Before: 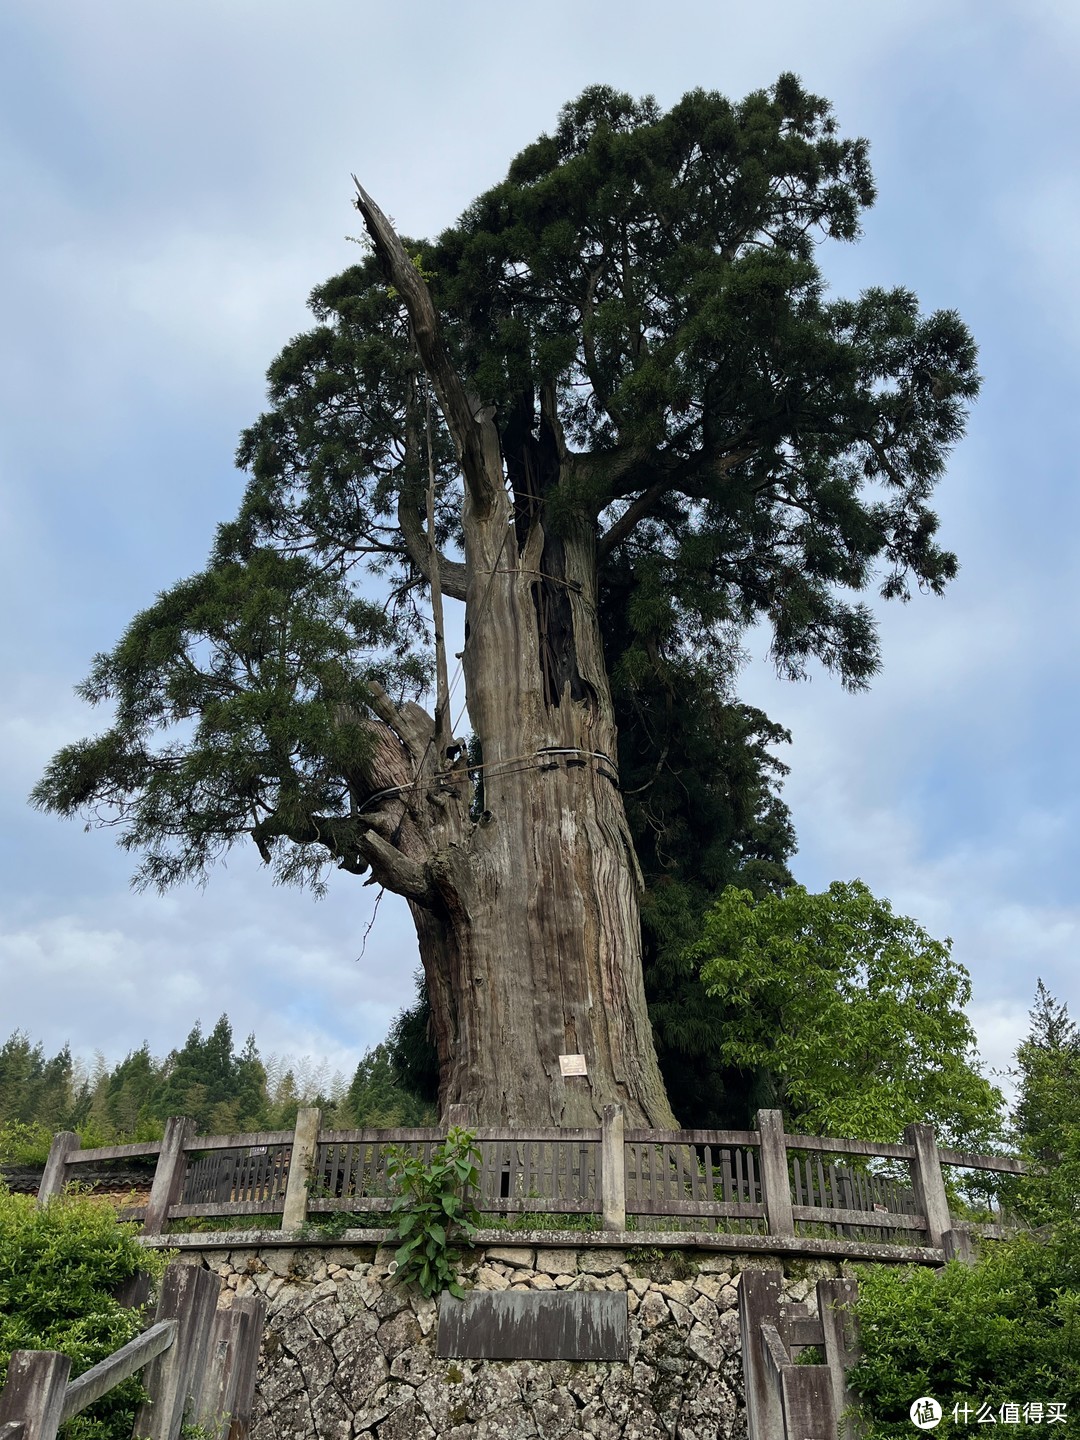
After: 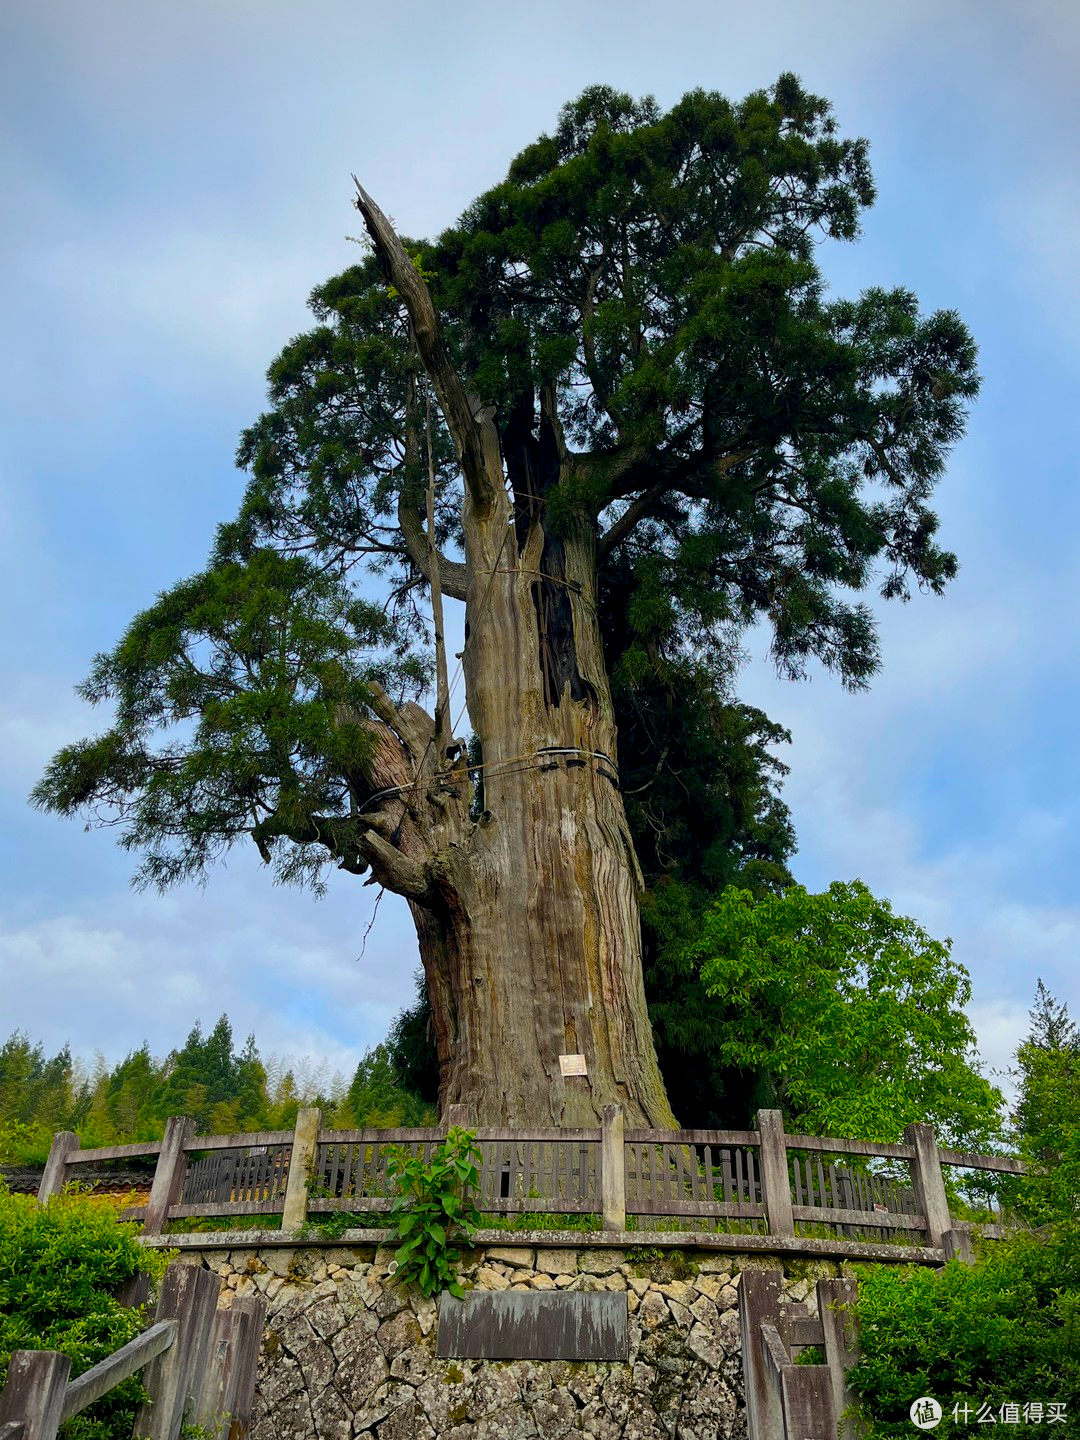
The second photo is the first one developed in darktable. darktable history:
color balance: input saturation 134.34%, contrast -10.04%, contrast fulcrum 19.67%, output saturation 133.51%
vignetting: fall-off start 91.19%
